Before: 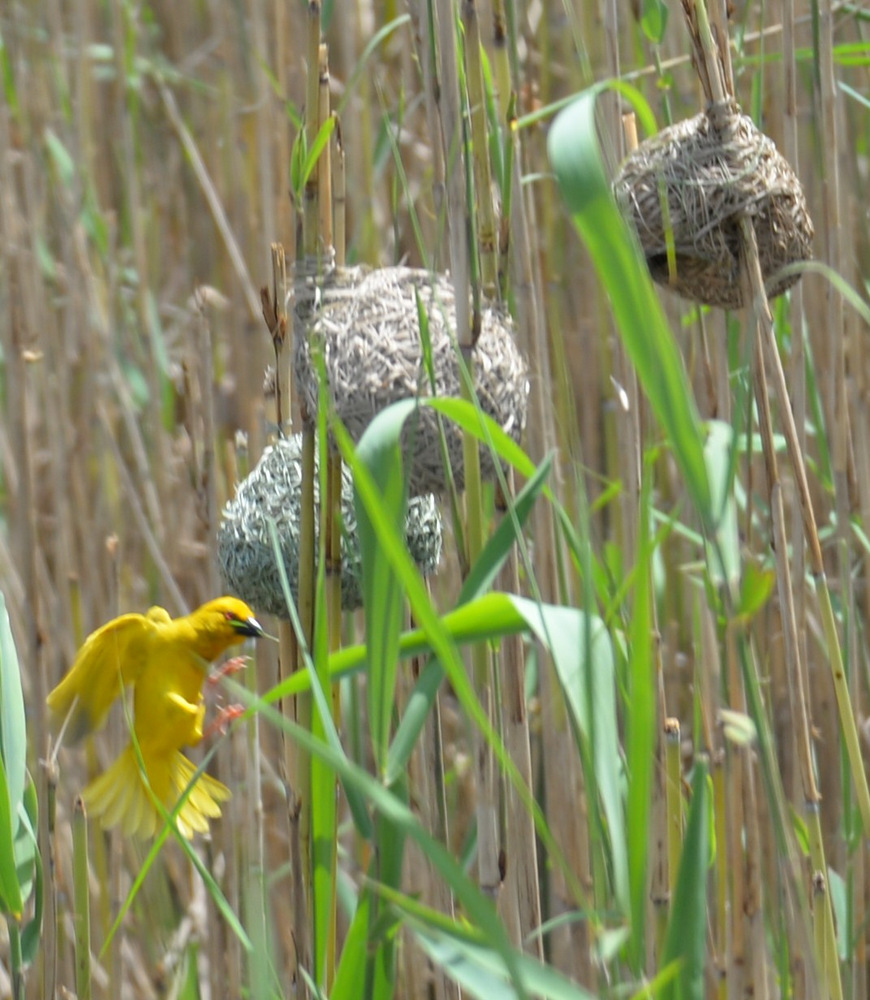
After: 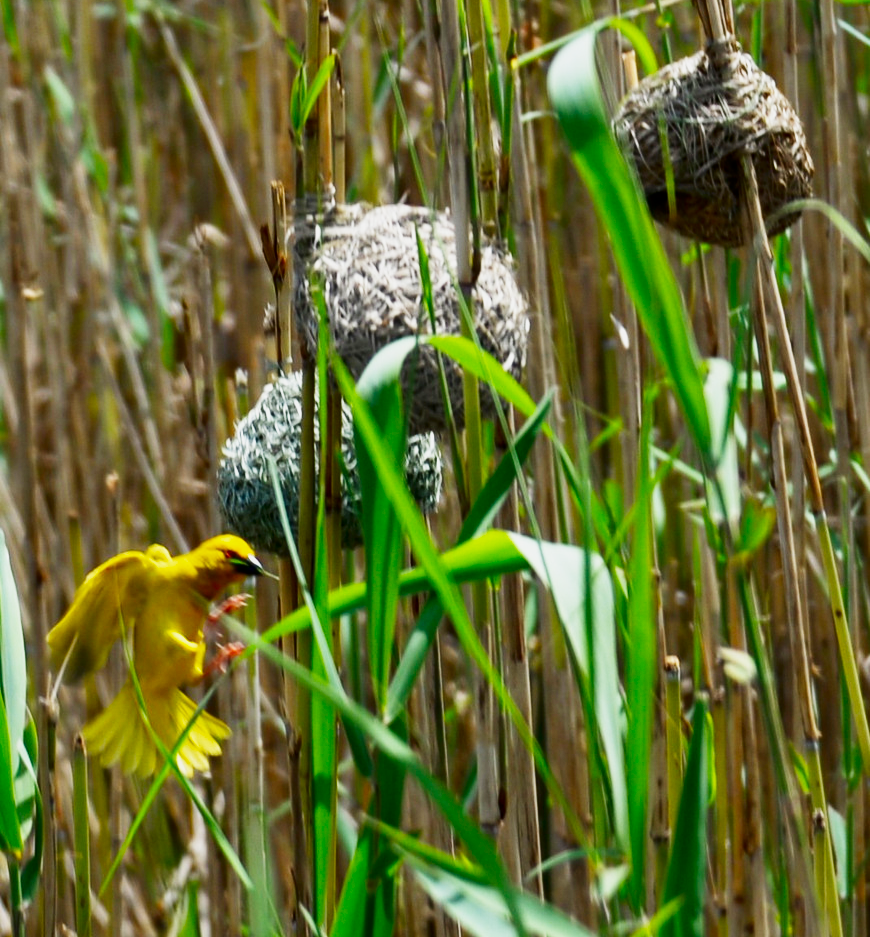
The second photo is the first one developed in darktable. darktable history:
sigmoid: contrast 1.93, skew 0.29, preserve hue 0%
contrast brightness saturation: contrast 0.1, brightness -0.26, saturation 0.14
crop and rotate: top 6.25%
